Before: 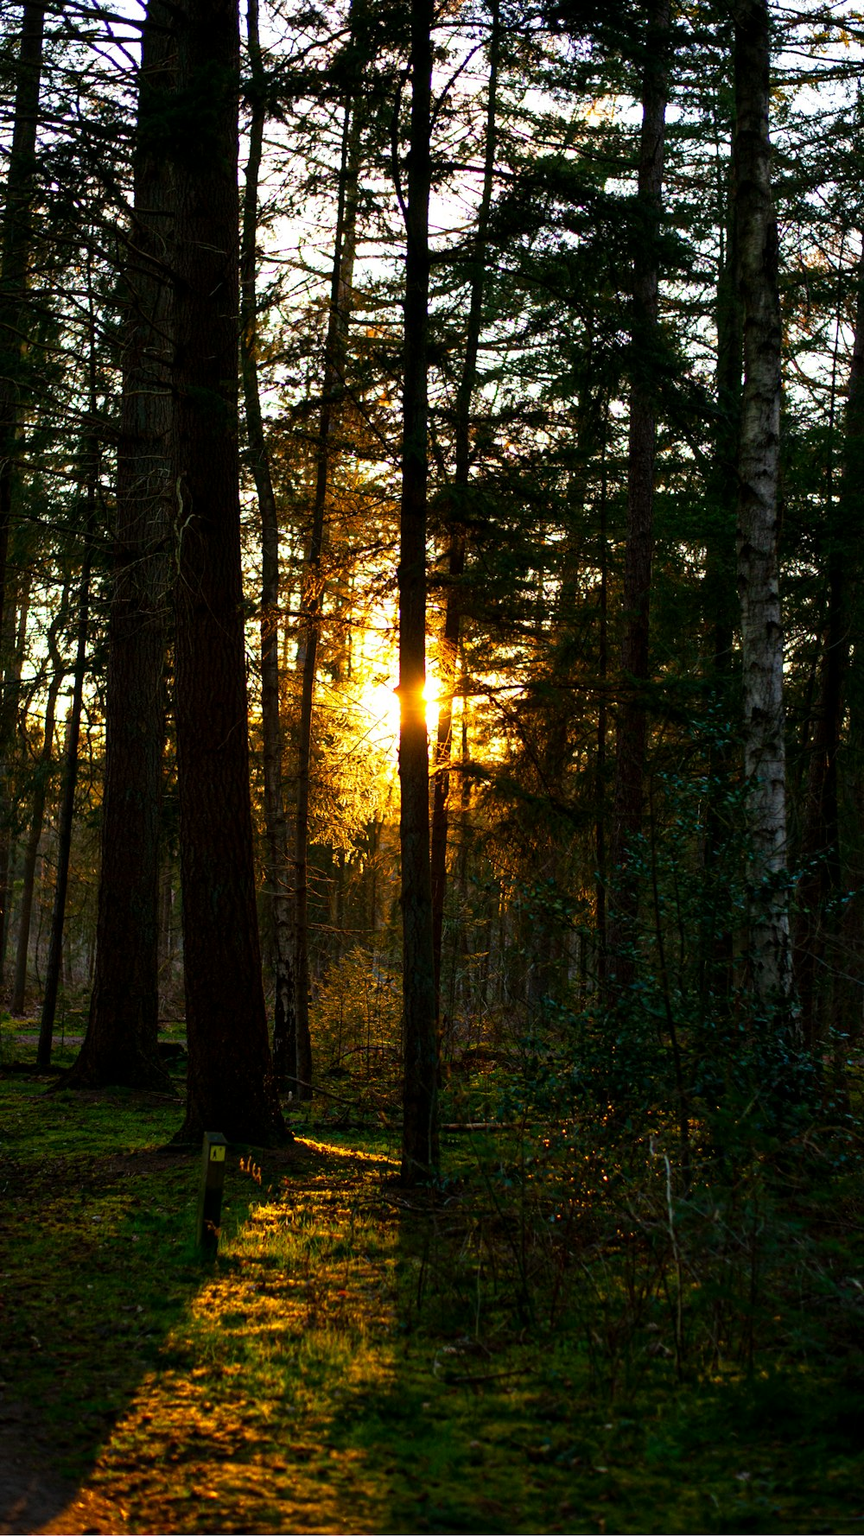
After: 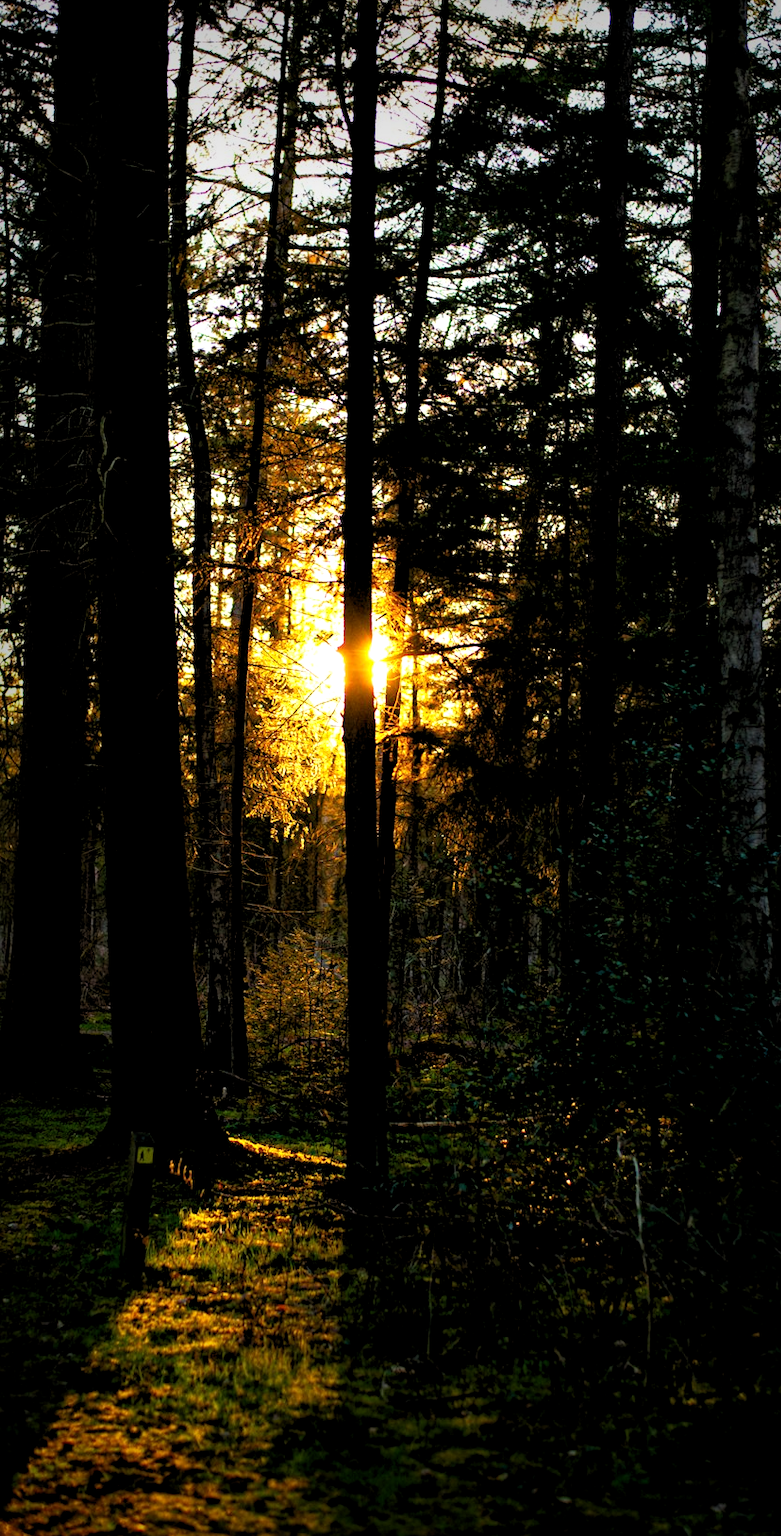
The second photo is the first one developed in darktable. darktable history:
rgb levels: levels [[0.01, 0.419, 0.839], [0, 0.5, 1], [0, 0.5, 1]]
vignetting: fall-off start 53.2%, brightness -0.594, saturation 0, automatic ratio true, width/height ratio 1.313, shape 0.22, unbound false
crop: left 9.807%, top 6.259%, right 7.334%, bottom 2.177%
